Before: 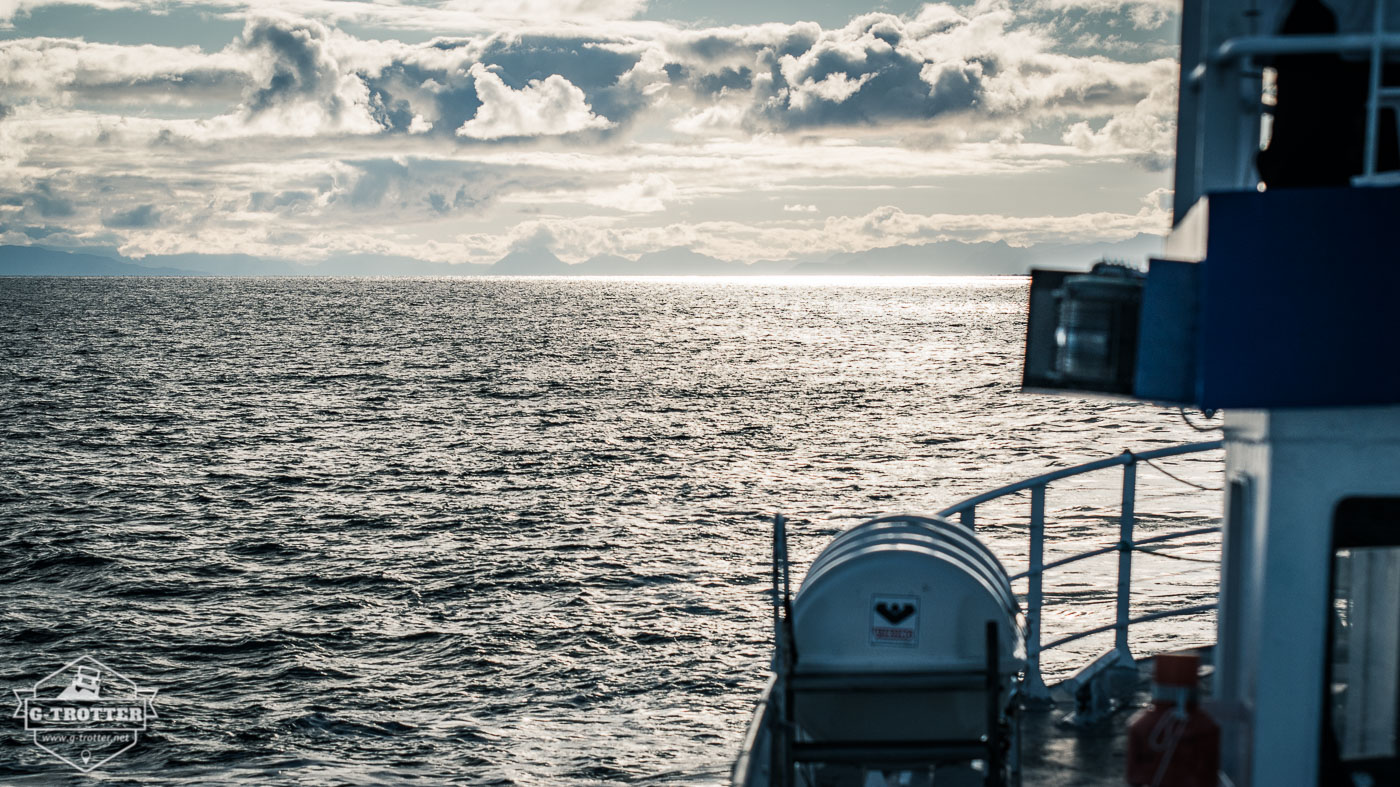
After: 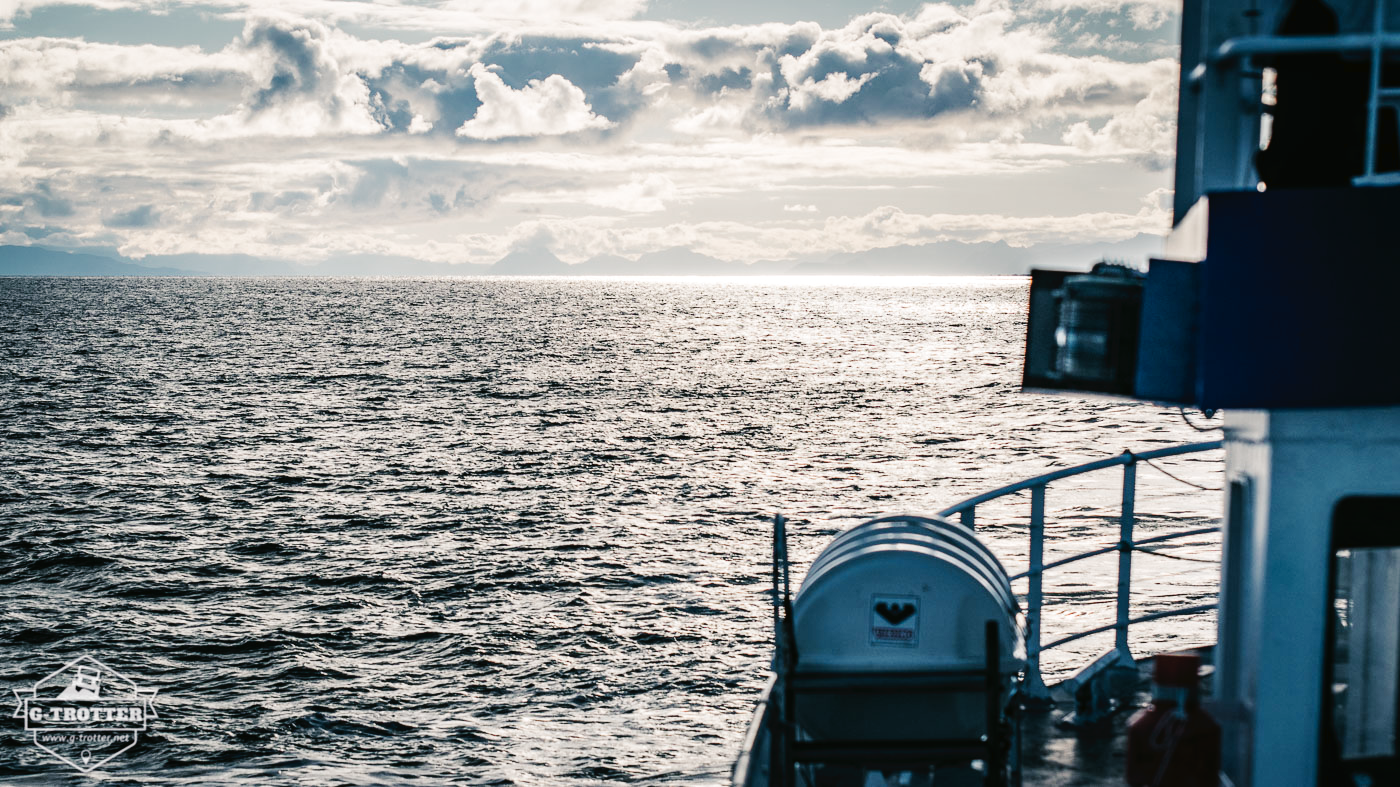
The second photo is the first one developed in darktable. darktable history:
tone curve: curves: ch0 [(0, 0) (0.003, 0.014) (0.011, 0.017) (0.025, 0.023) (0.044, 0.035) (0.069, 0.04) (0.1, 0.062) (0.136, 0.099) (0.177, 0.152) (0.224, 0.214) (0.277, 0.291) (0.335, 0.383) (0.399, 0.487) (0.468, 0.581) (0.543, 0.662) (0.623, 0.738) (0.709, 0.802) (0.801, 0.871) (0.898, 0.936) (1, 1)], preserve colors none
color look up table: target L [89.21, 86.82, 90.16, 81.95, 72.94, 72.89, 74.49, 63.16, 62.17, 49.3, 44.25, 43.15, 41.67, 25.8, 16.41, 101.47, 79.63, 73.2, 71.24, 63.51, 58.64, 58.2, 55.51, 49.08, 50.83, 49.21, 43.77, 37.01, 21.43, 23.96, 7.671, 84.79, 74.12, 69.83, 60.52, 56.41, 48.19, 44.71, 42.67, 29.81, 28.91, 21.99, 25.57, 10.2, 77.65, 78.5, 60.86, 53.15, 33.41], target a [-22.45, -24.63, -24.71, -38.75, -62.5, -11.86, -53.1, -1.696, -34.72, -24.11, -27.2, -33.18, -2.666, -22, -12, 0, 7.949, 35.04, 8.324, 40.21, 57.86, 39.05, 27.59, 65.93, 48.67, 75.69, 63.02, 7.162, 29.32, 33.51, 5.129, 27.22, 12.19, 54.48, 8.476, 74.25, 33.04, 67.23, 61.67, 2.298, 18.82, 1.725, 36.36, 23.84, -41.62, -52.65, -8.206, -15.89, -16.67], target b [54.61, 27.6, 1.595, 35.04, 37.34, 16.93, 19.14, 39.28, 3.334, 15.35, 28.78, 26.02, 6.296, 18.24, 10.07, -0.001, 71.24, 6.7, 3.922, 52.18, 15.25, 56.14, 23.51, 48.86, 48.46, 0.187, 26.35, 34, 1.004, 30.71, 11.94, -20.33, -18.98, -39.08, -51.69, -30.7, -18.95, -23.42, -56.81, -33.19, -56.7, -10.99, -7.196, -29.93, -26.17, -7.481, -20.71, -39.14, -3.75], num patches 49
